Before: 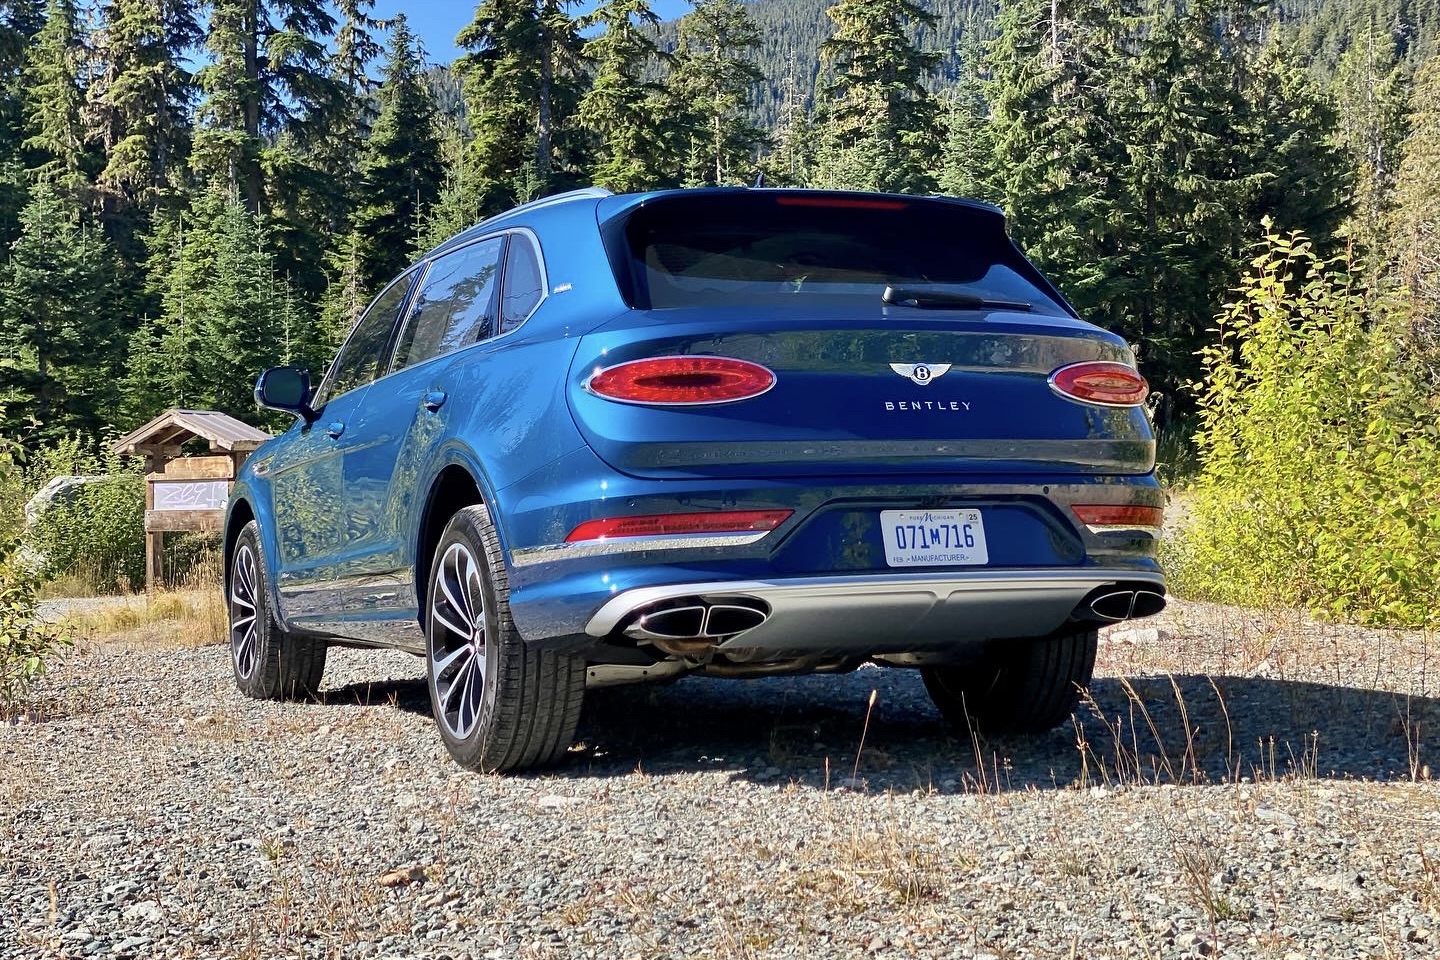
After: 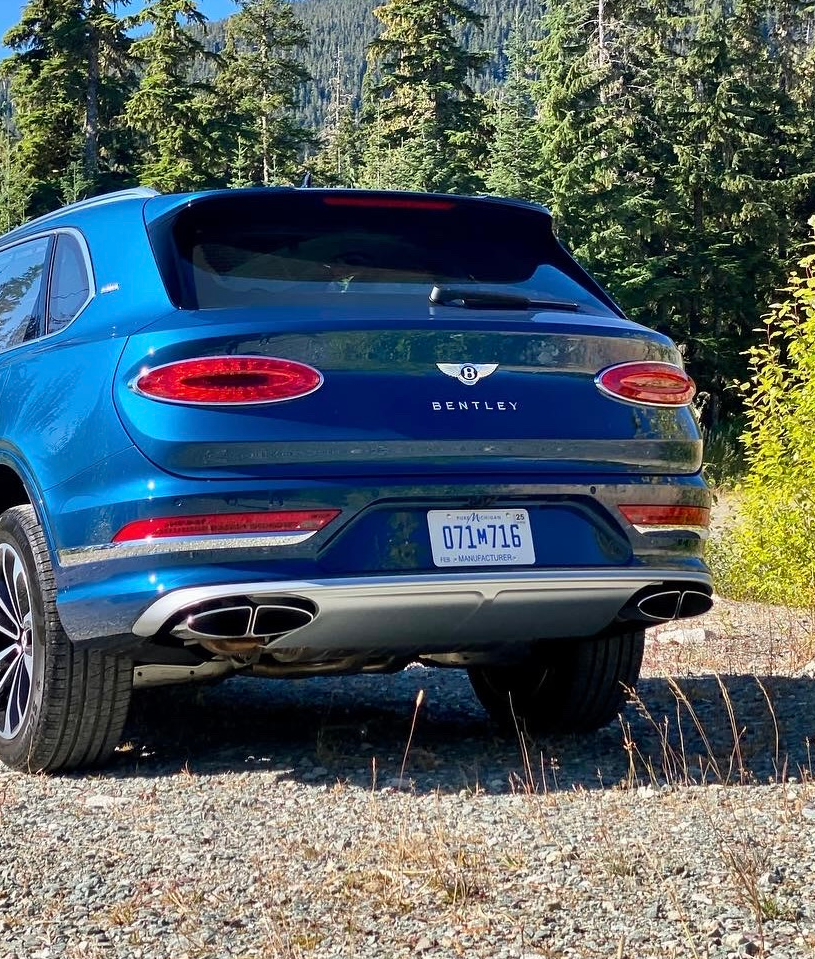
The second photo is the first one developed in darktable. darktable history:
crop: left 31.519%, top 0.018%, right 11.823%
